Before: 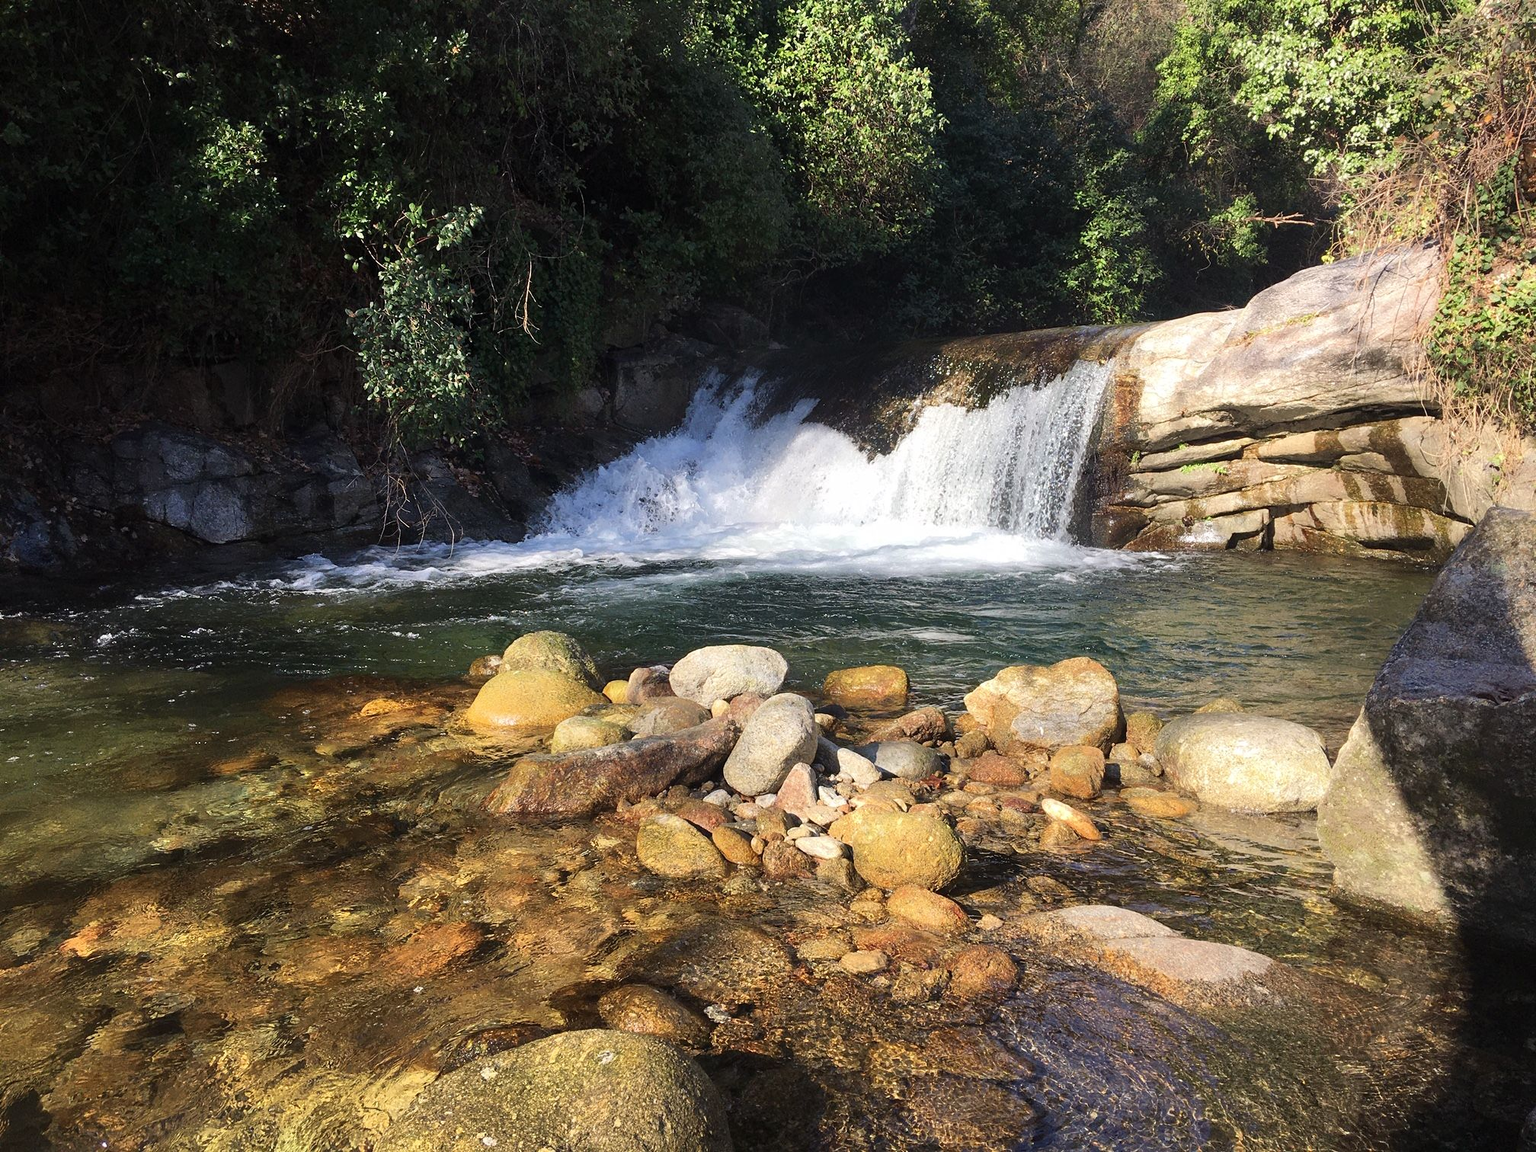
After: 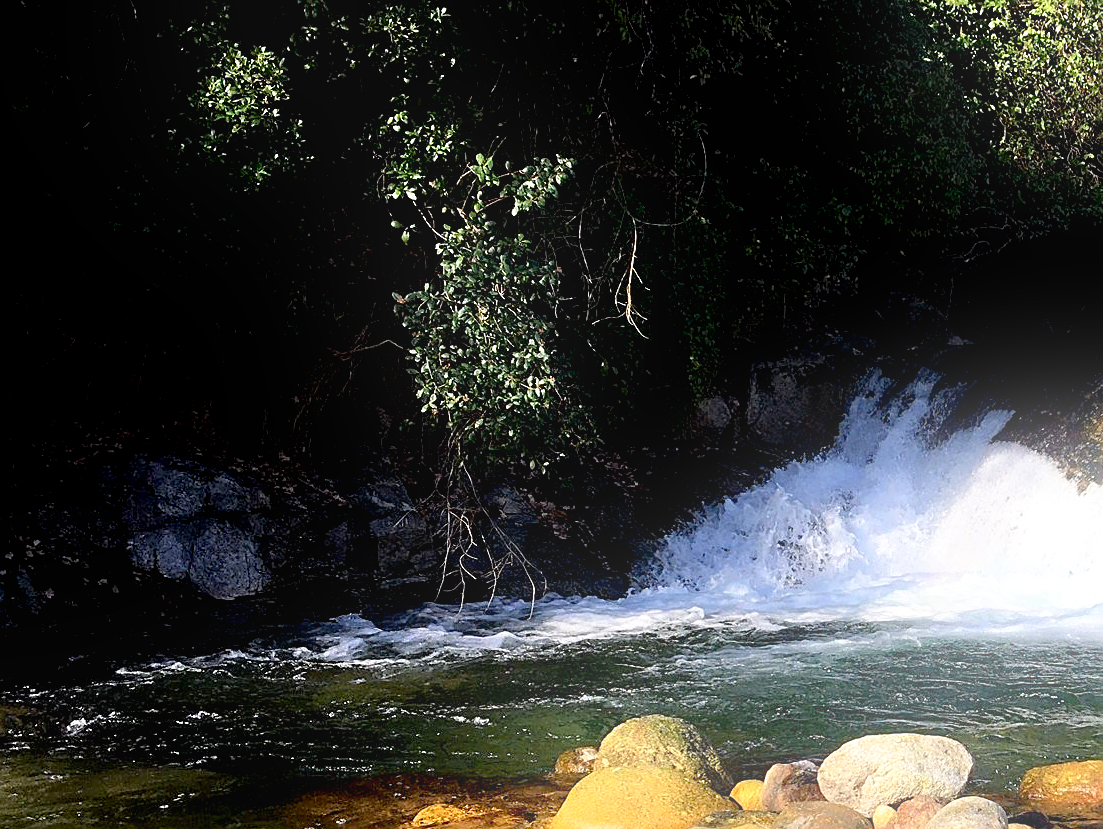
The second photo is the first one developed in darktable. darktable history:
bloom: on, module defaults
exposure: exposure 0 EV, compensate highlight preservation false
sharpen: on, module defaults
base curve: curves: ch0 [(0.017, 0) (0.425, 0.441) (0.844, 0.933) (1, 1)], preserve colors none
crop and rotate: left 3.047%, top 7.509%, right 42.236%, bottom 37.598%
